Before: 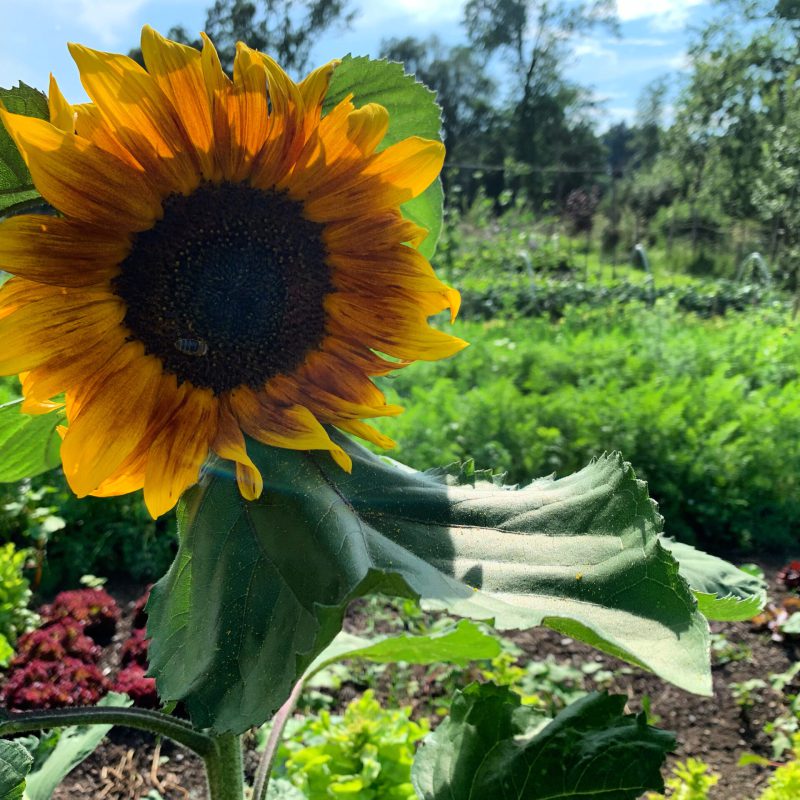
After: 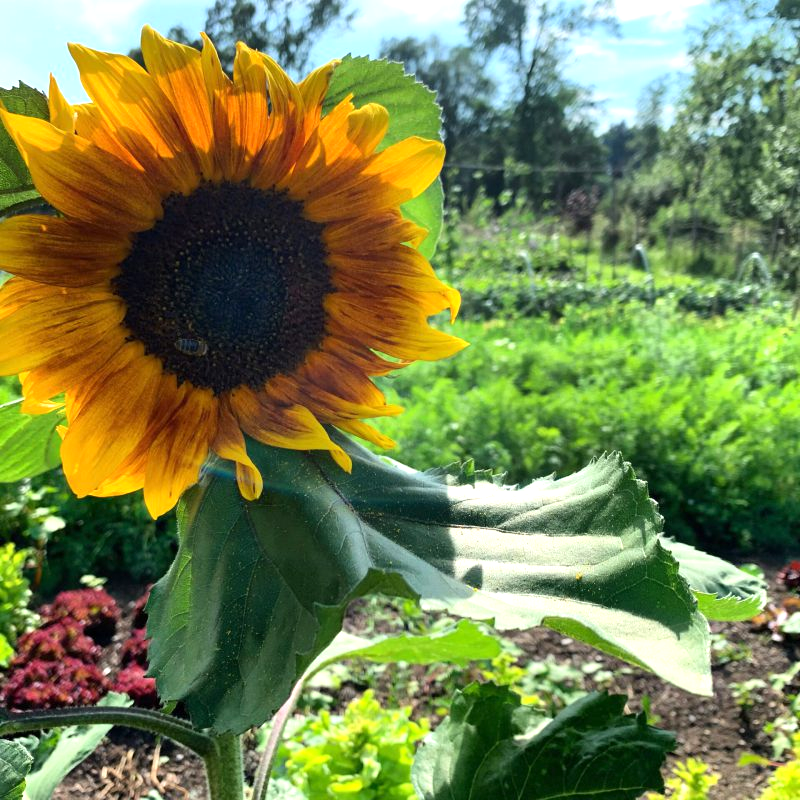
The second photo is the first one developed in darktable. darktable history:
exposure: exposure 0.519 EV, compensate exposure bias true, compensate highlight preservation false
